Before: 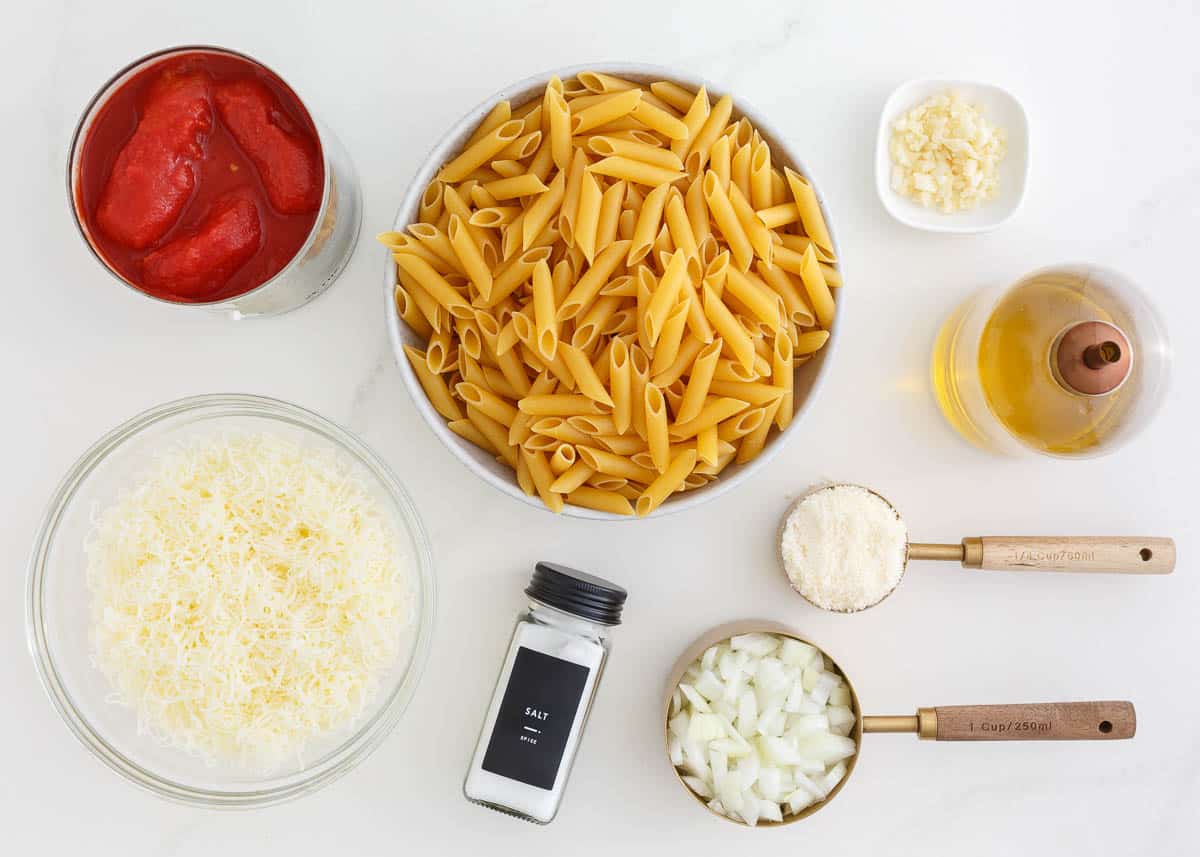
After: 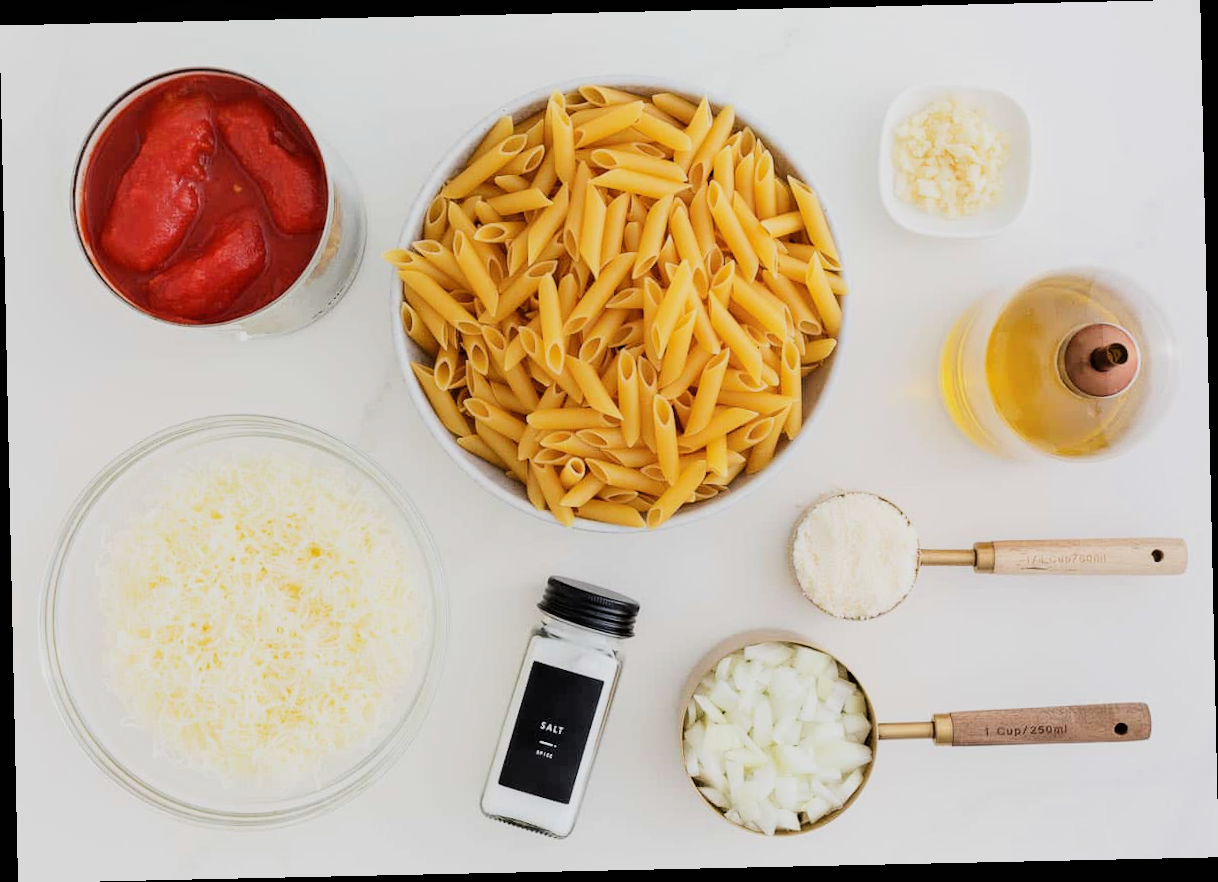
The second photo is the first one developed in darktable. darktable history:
rotate and perspective: rotation -1.24°, automatic cropping off
filmic rgb: black relative exposure -5 EV, hardness 2.88, contrast 1.3, highlights saturation mix -10%
local contrast: mode bilateral grid, contrast 100, coarseness 100, detail 91%, midtone range 0.2
